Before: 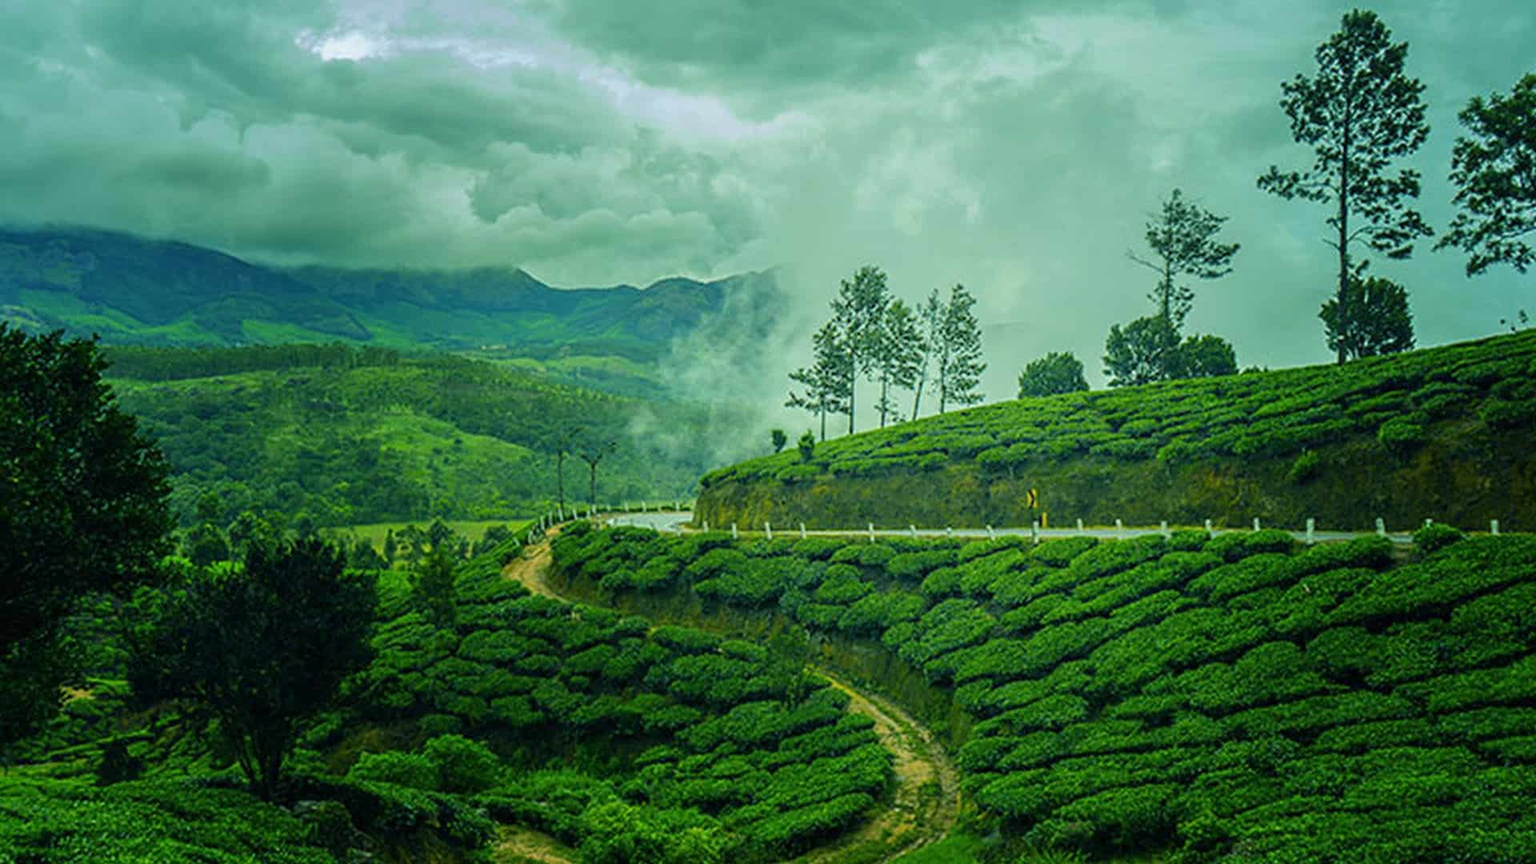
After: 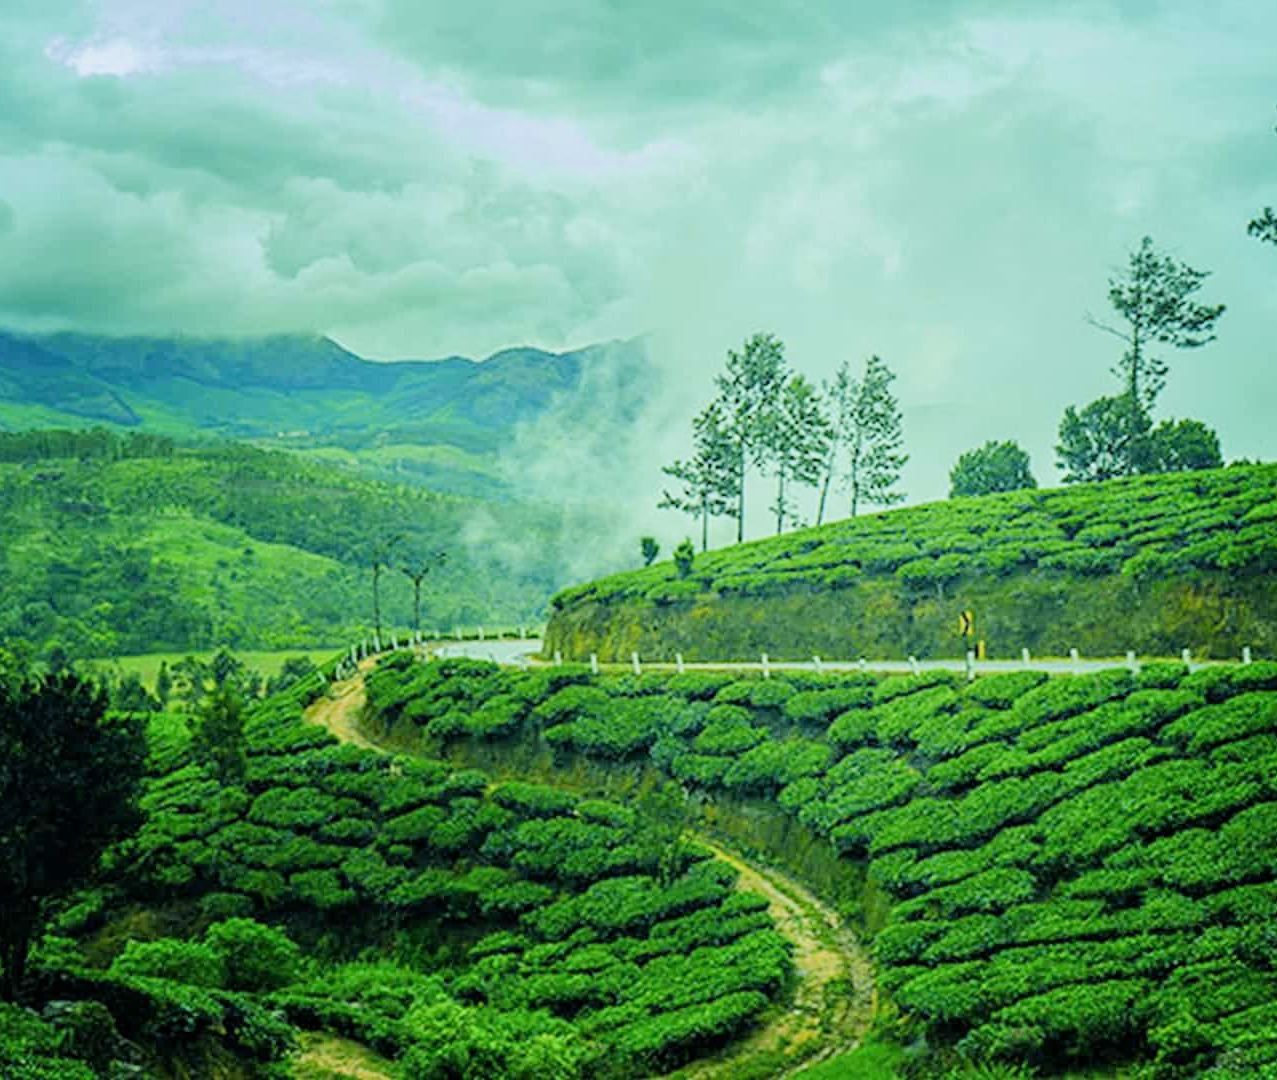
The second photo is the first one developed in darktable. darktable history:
crop: left 16.899%, right 16.556%
filmic rgb: black relative exposure -7.65 EV, white relative exposure 4.56 EV, hardness 3.61
exposure: black level correction 0, exposure 1.1 EV, compensate highlight preservation false
white balance: red 0.967, blue 1.049
